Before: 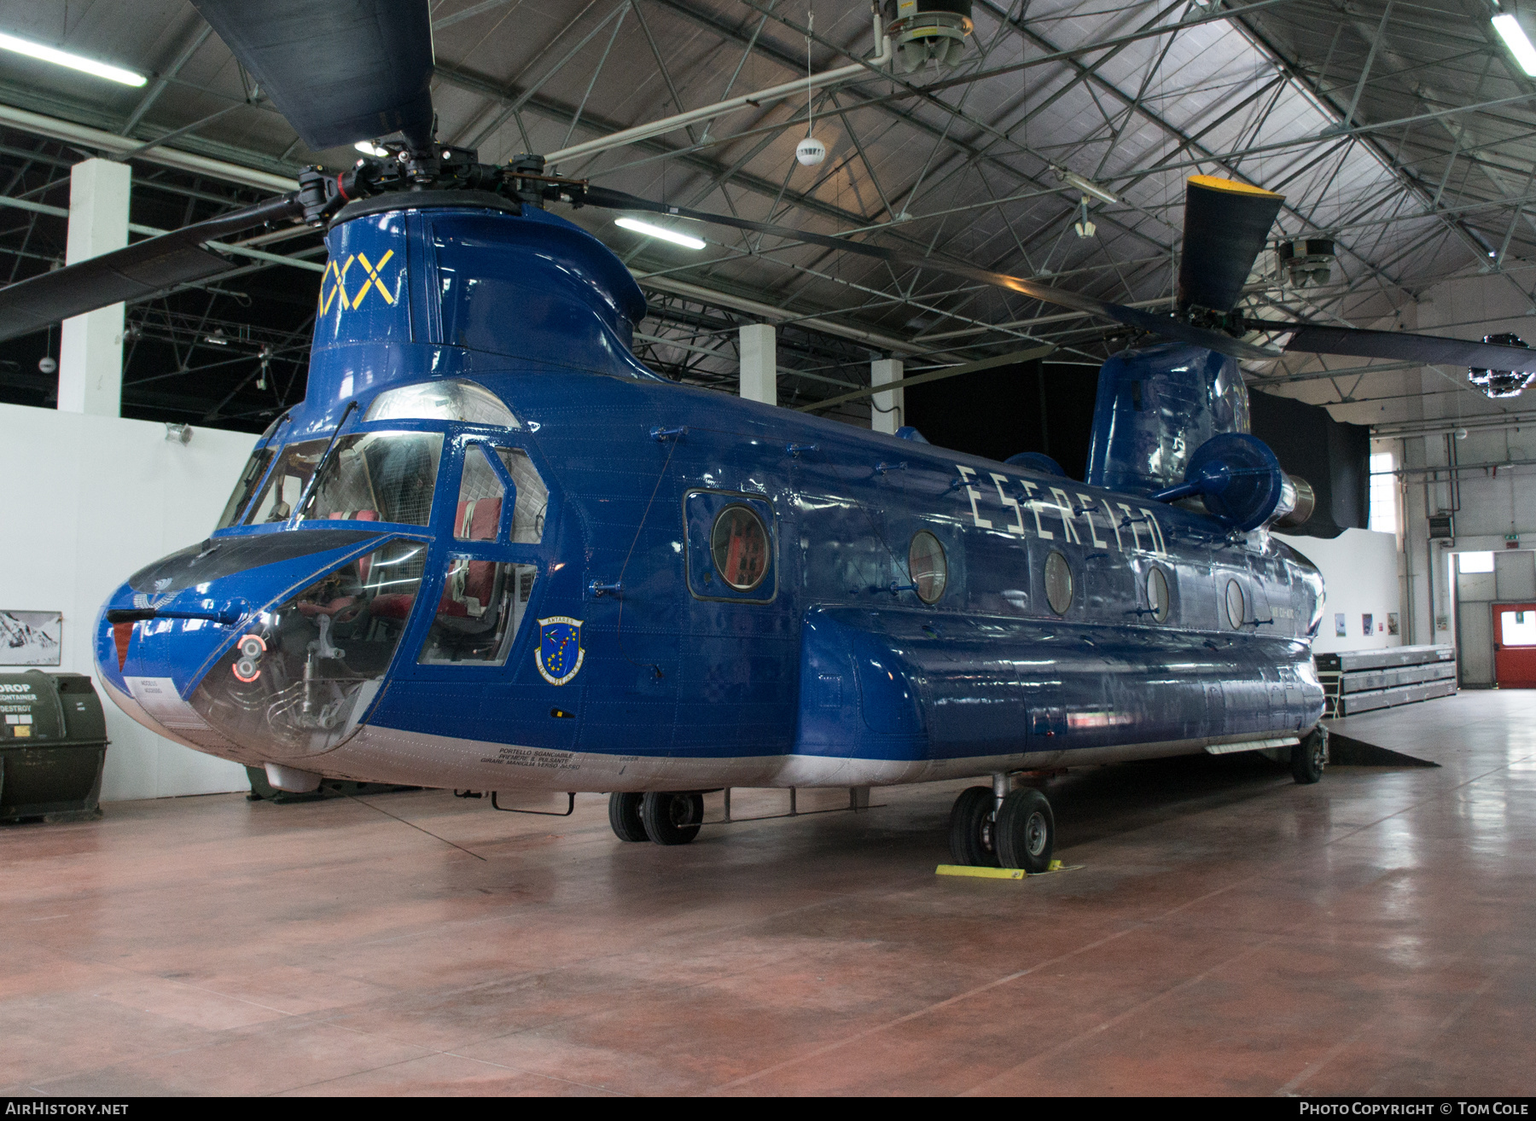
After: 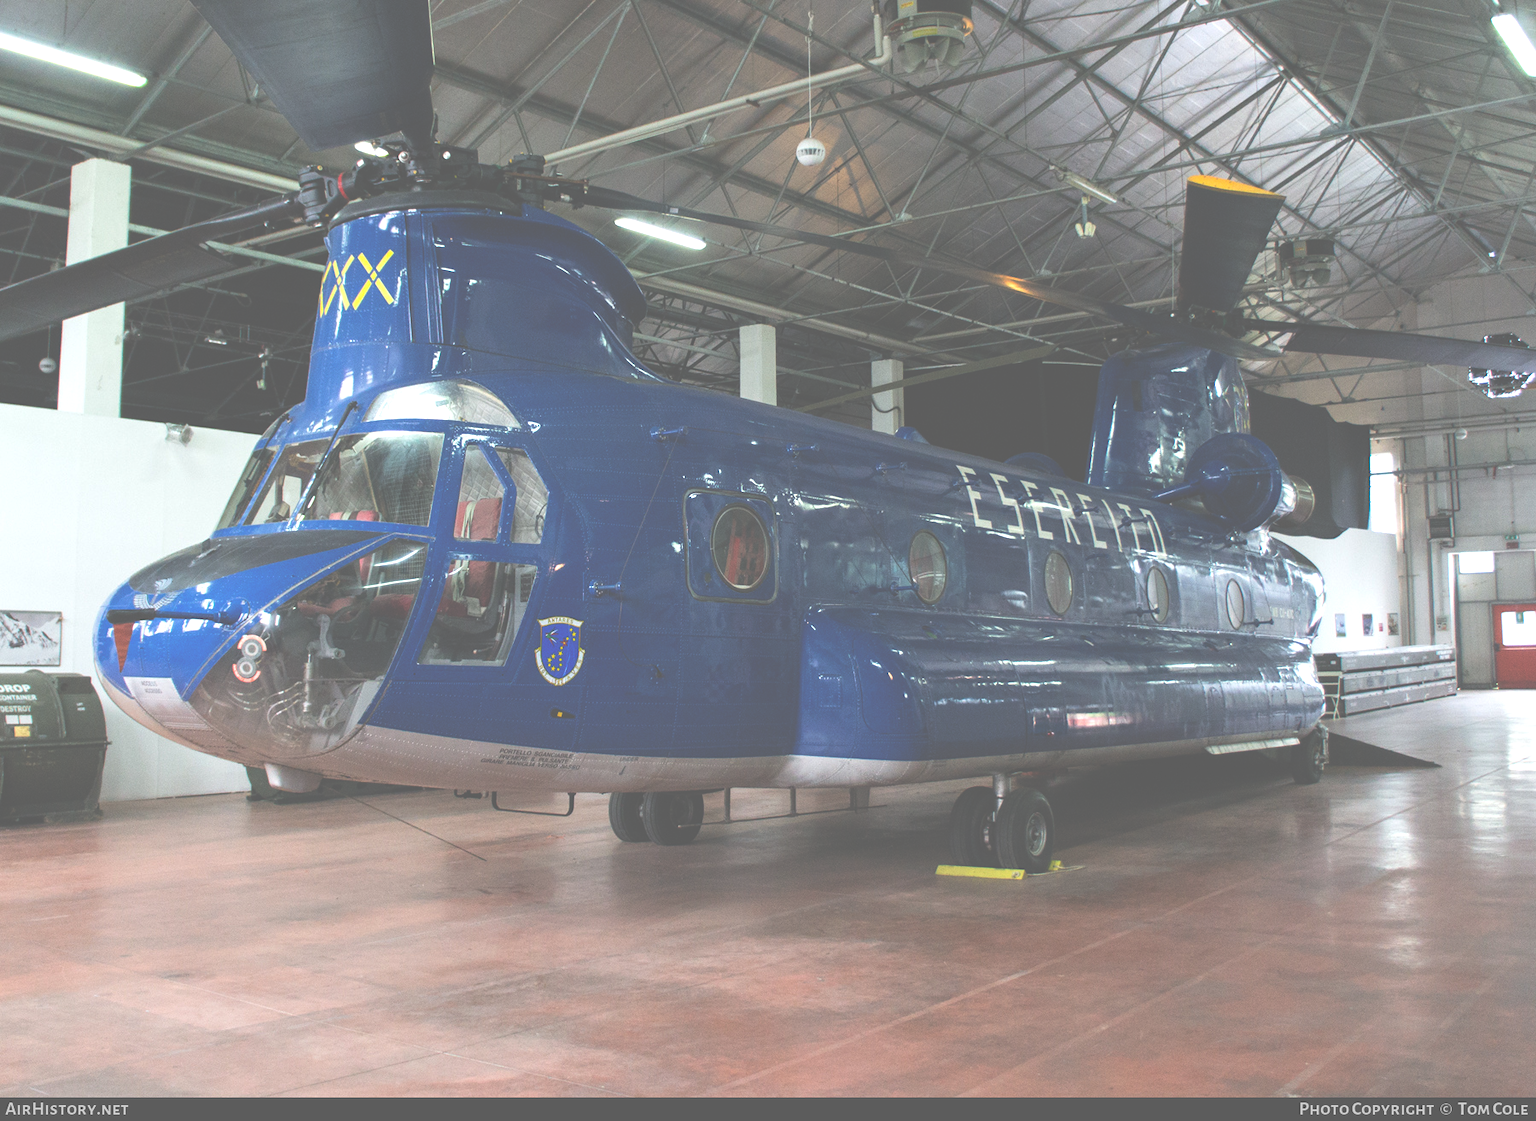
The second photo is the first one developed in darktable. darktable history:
color balance rgb: global offset › luminance 1.968%, perceptual saturation grading › global saturation 15.099%
exposure: black level correction -0.069, exposure 0.501 EV, compensate highlight preservation false
